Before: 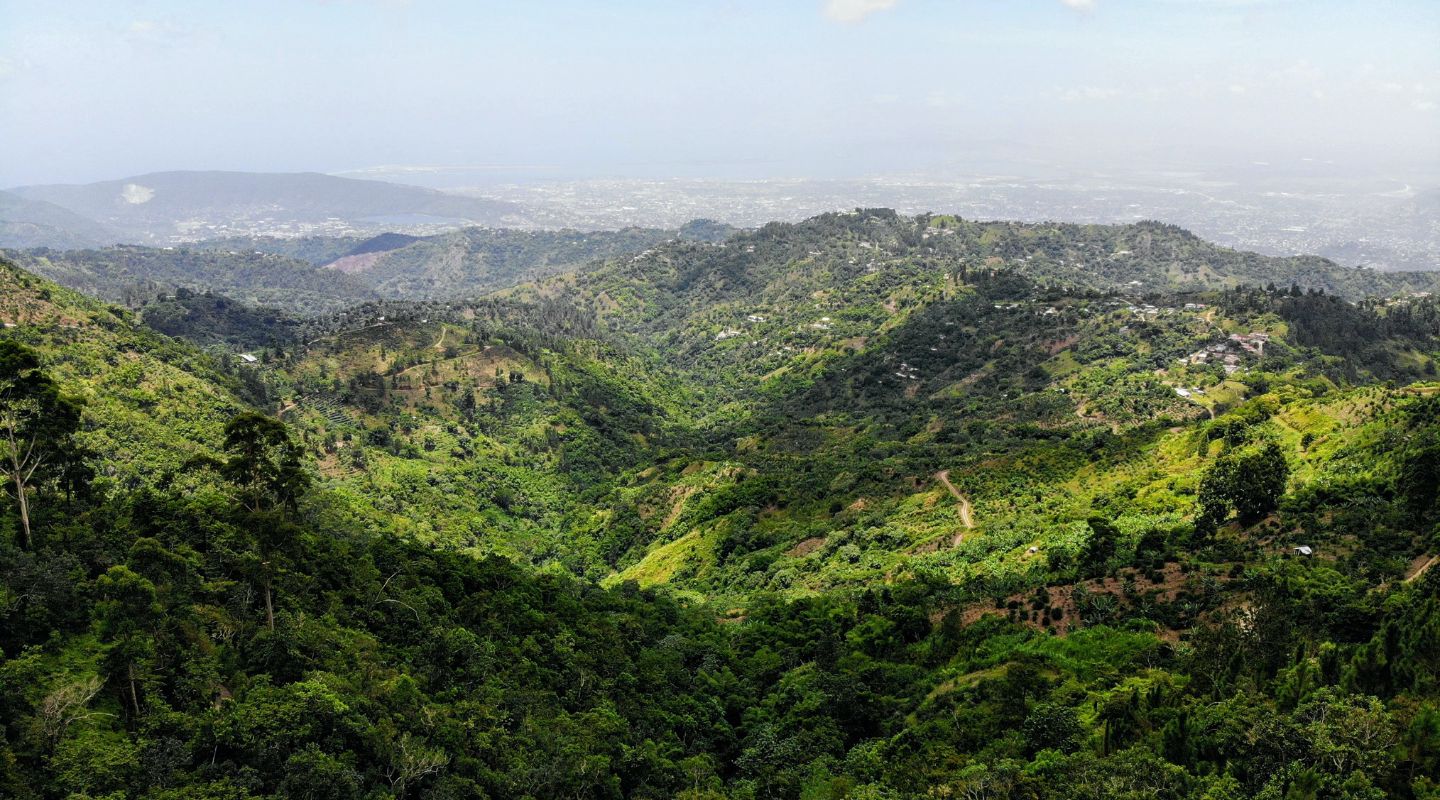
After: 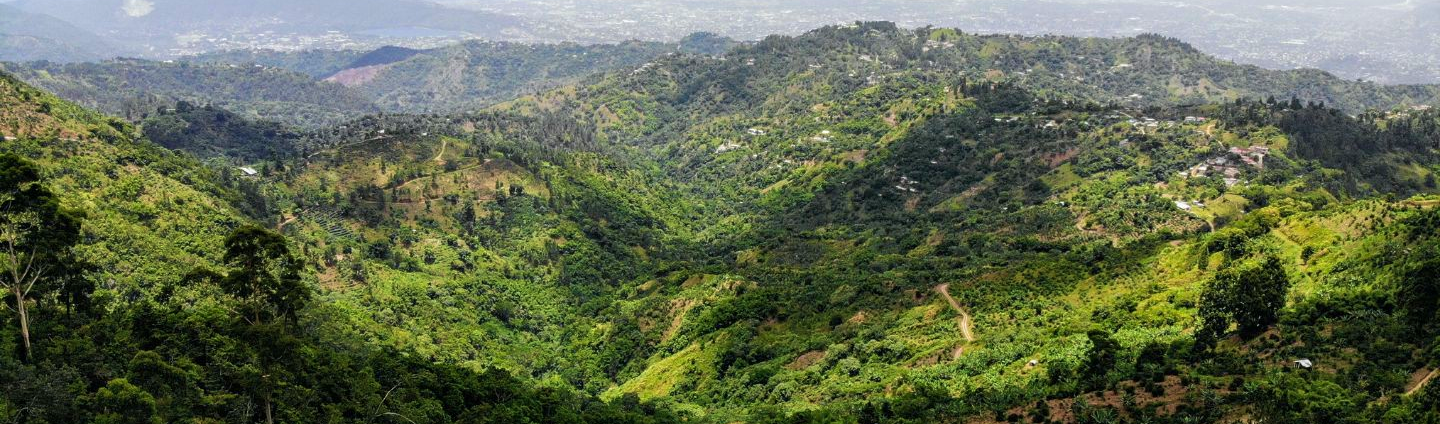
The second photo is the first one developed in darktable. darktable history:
crop and rotate: top 23.419%, bottom 23.558%
velvia: on, module defaults
